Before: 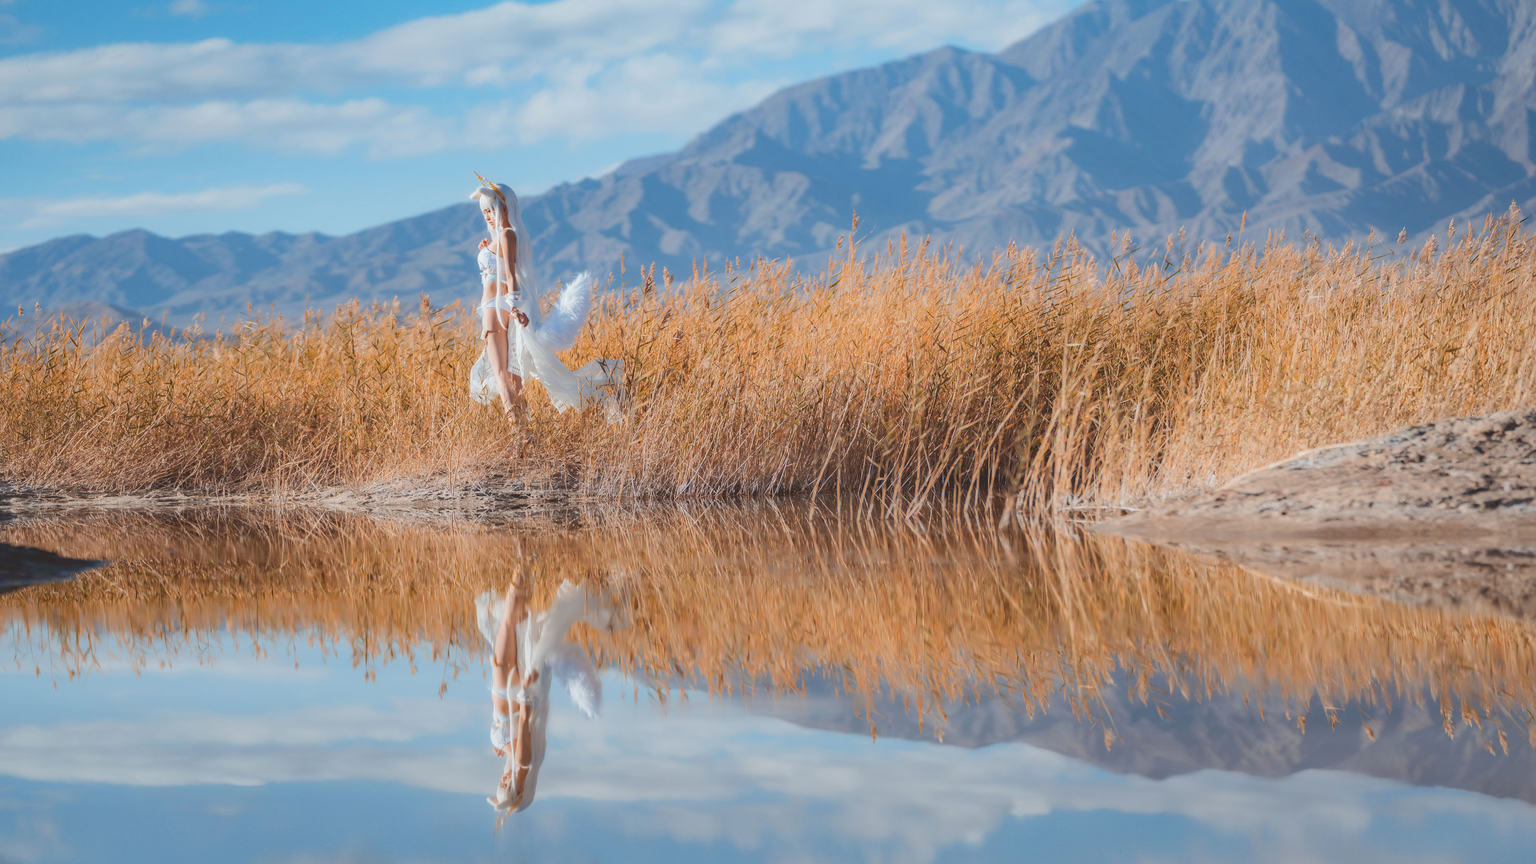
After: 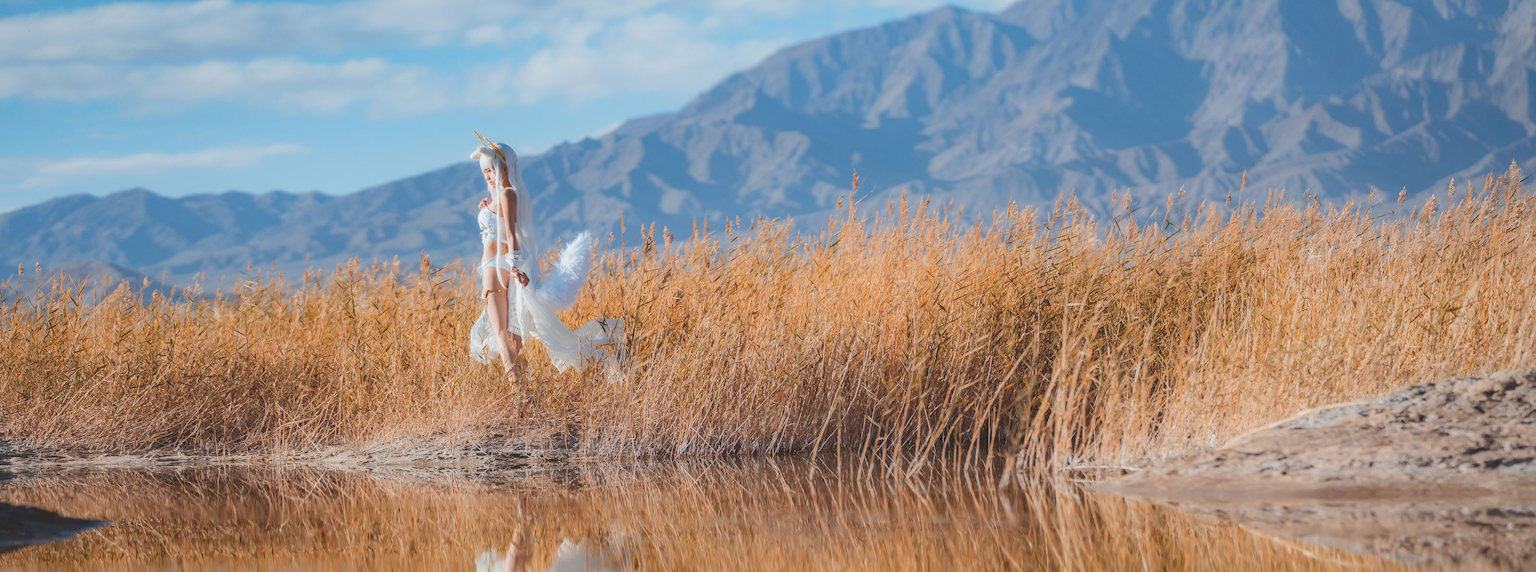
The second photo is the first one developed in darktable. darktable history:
crop and rotate: top 4.736%, bottom 28.988%
